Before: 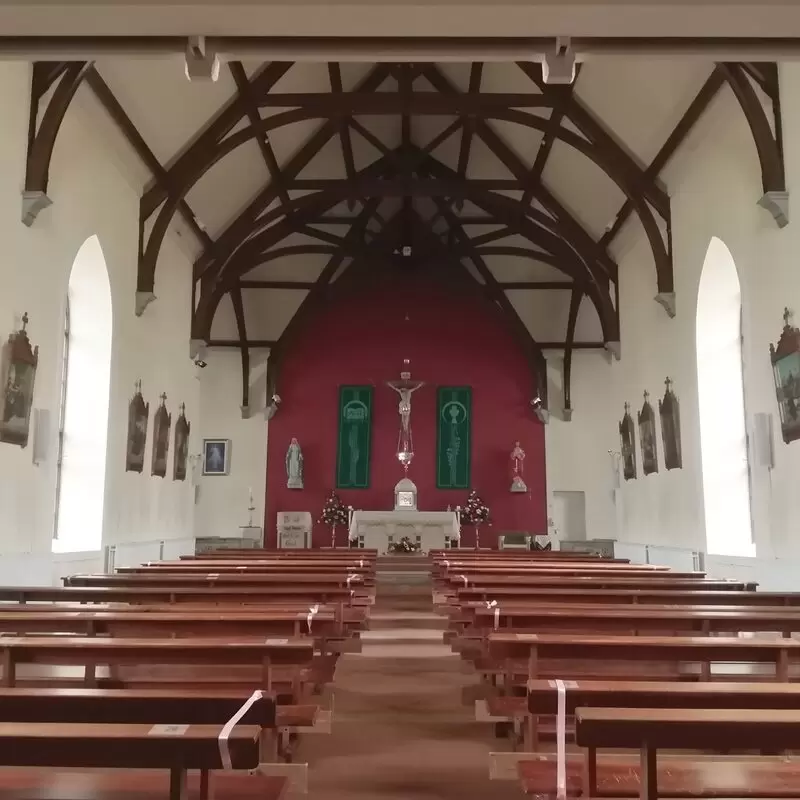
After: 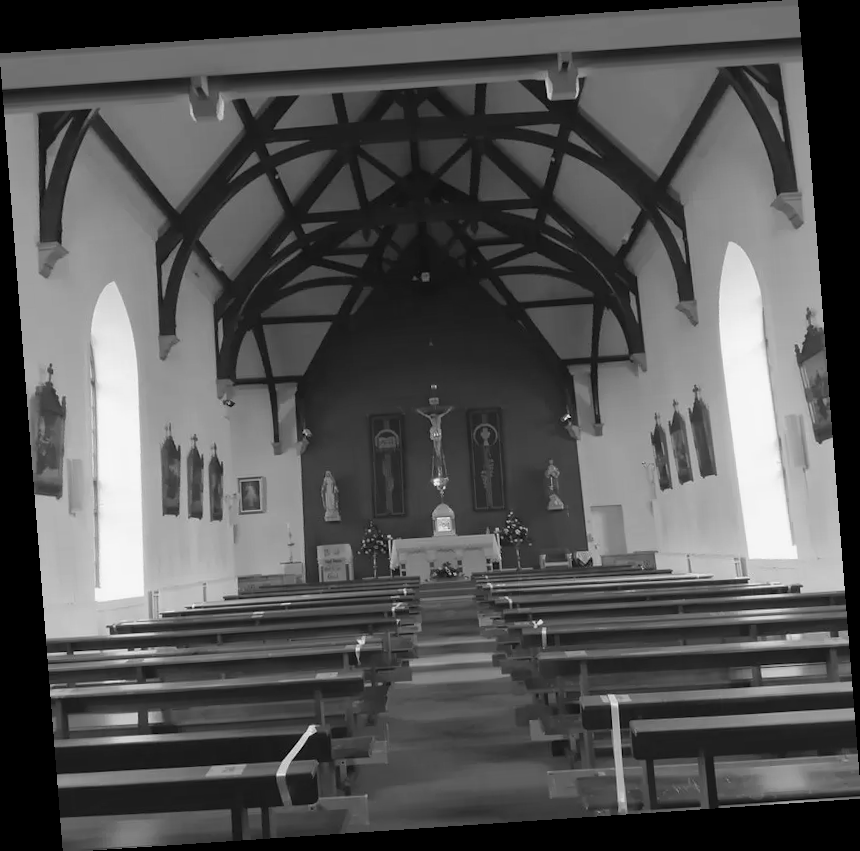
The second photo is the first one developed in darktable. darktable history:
rotate and perspective: rotation -4.2°, shear 0.006, automatic cropping off
color calibration: output gray [0.18, 0.41, 0.41, 0], gray › normalize channels true, illuminant same as pipeline (D50), adaptation XYZ, x 0.346, y 0.359, gamut compression 0
